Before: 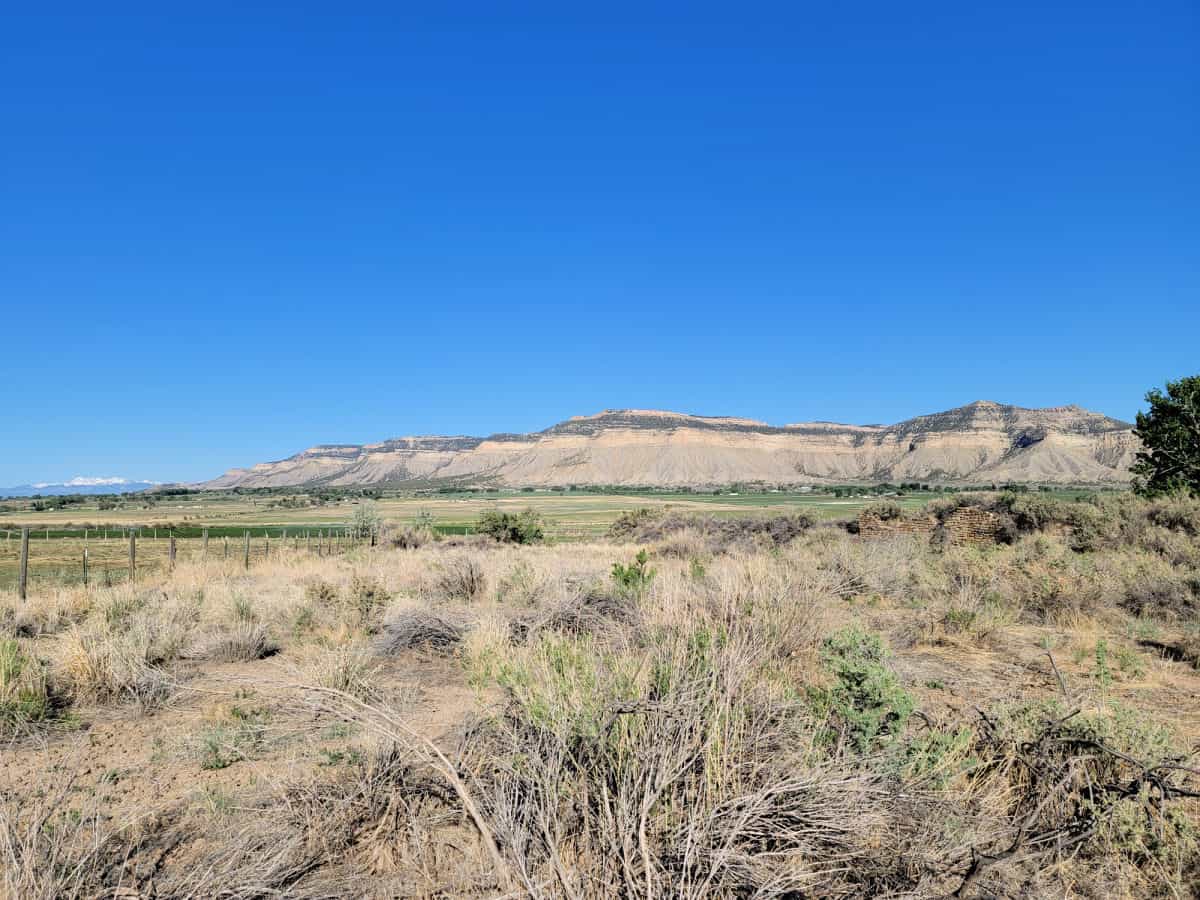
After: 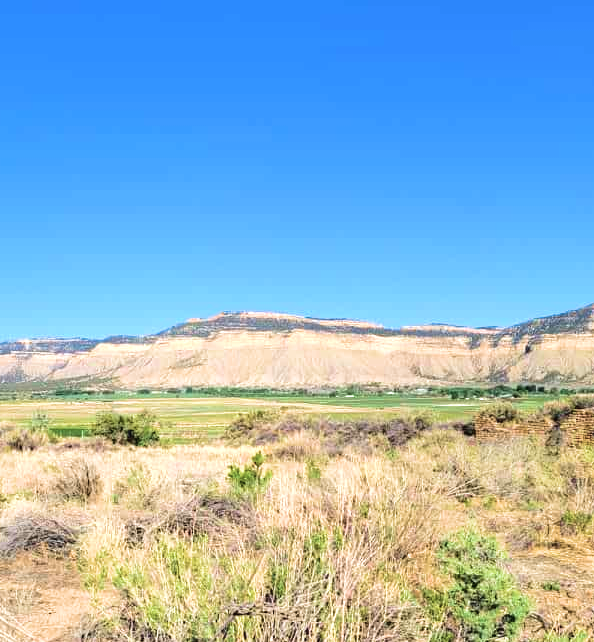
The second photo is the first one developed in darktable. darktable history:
velvia: strength 74%
crop: left 32.075%, top 10.976%, right 18.355%, bottom 17.596%
exposure: black level correction -0.002, exposure 0.54 EV, compensate highlight preservation false
